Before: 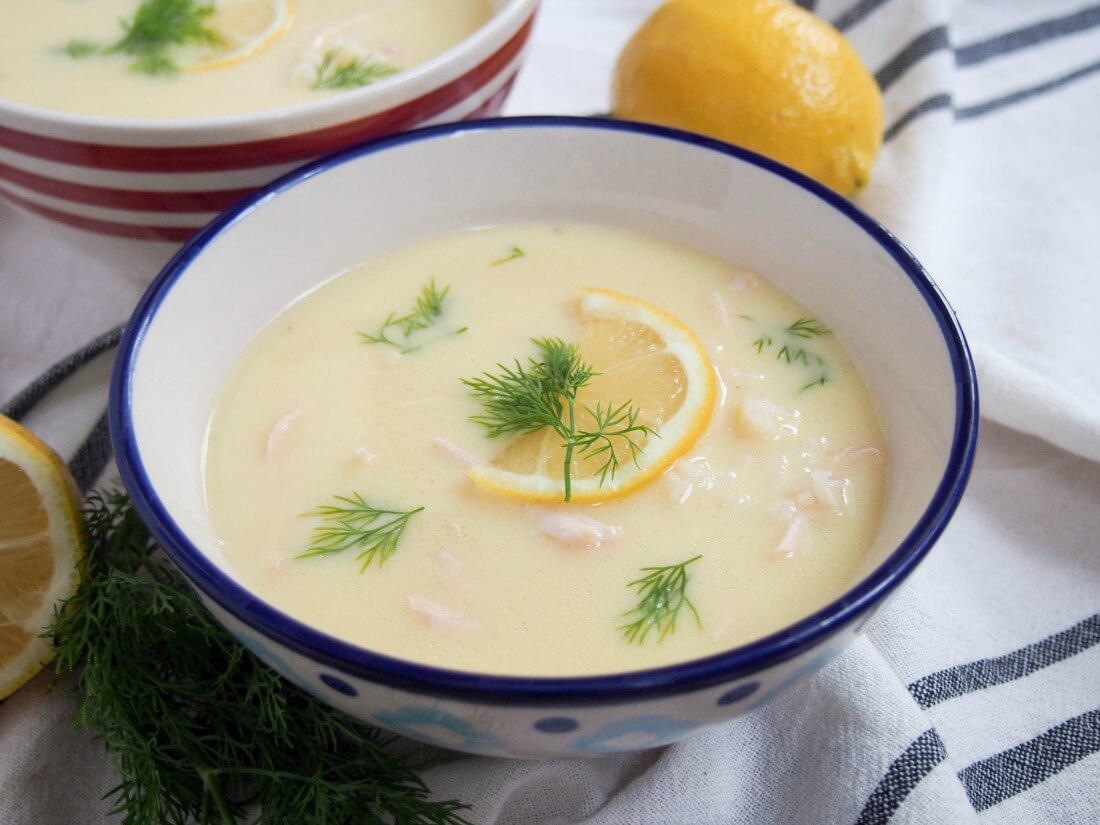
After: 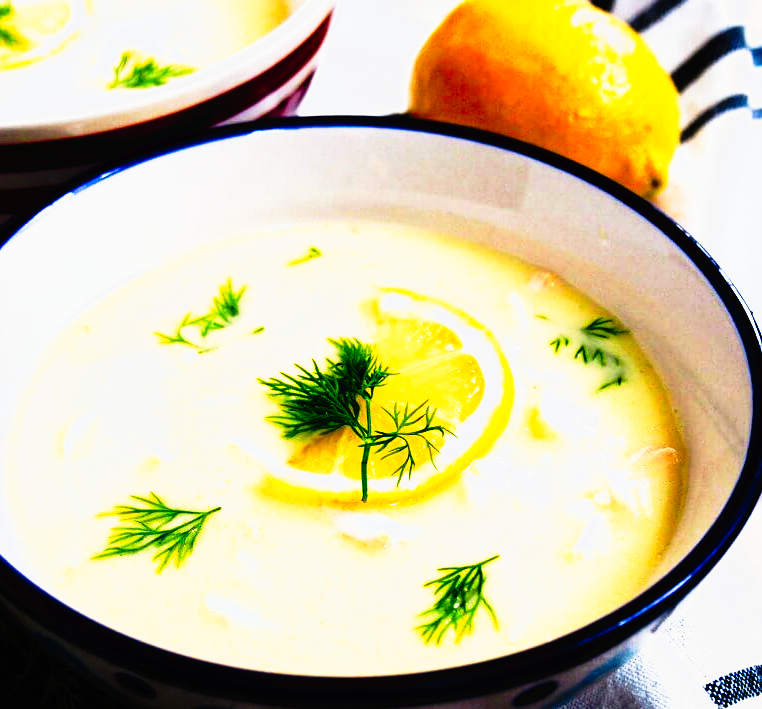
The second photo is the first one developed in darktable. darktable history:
crop: left 18.479%, right 12.2%, bottom 13.971%
tone curve: curves: ch0 [(0, 0) (0.003, 0.005) (0.011, 0.005) (0.025, 0.006) (0.044, 0.008) (0.069, 0.01) (0.1, 0.012) (0.136, 0.015) (0.177, 0.019) (0.224, 0.017) (0.277, 0.015) (0.335, 0.018) (0.399, 0.043) (0.468, 0.118) (0.543, 0.349) (0.623, 0.591) (0.709, 0.88) (0.801, 0.983) (0.898, 0.973) (1, 1)], preserve colors none
